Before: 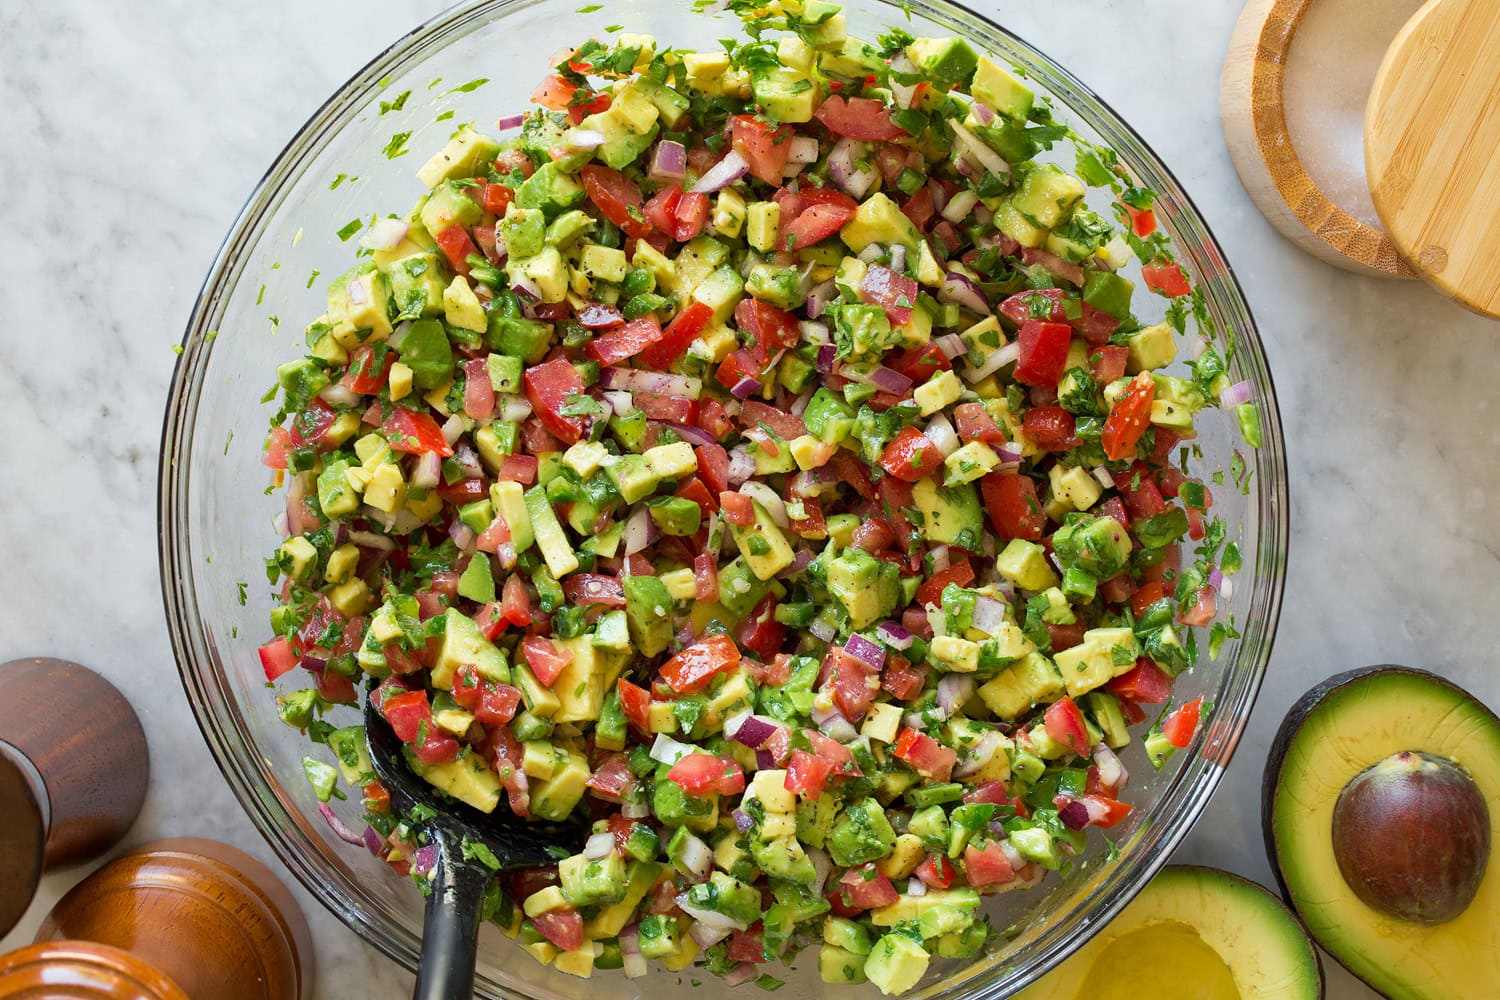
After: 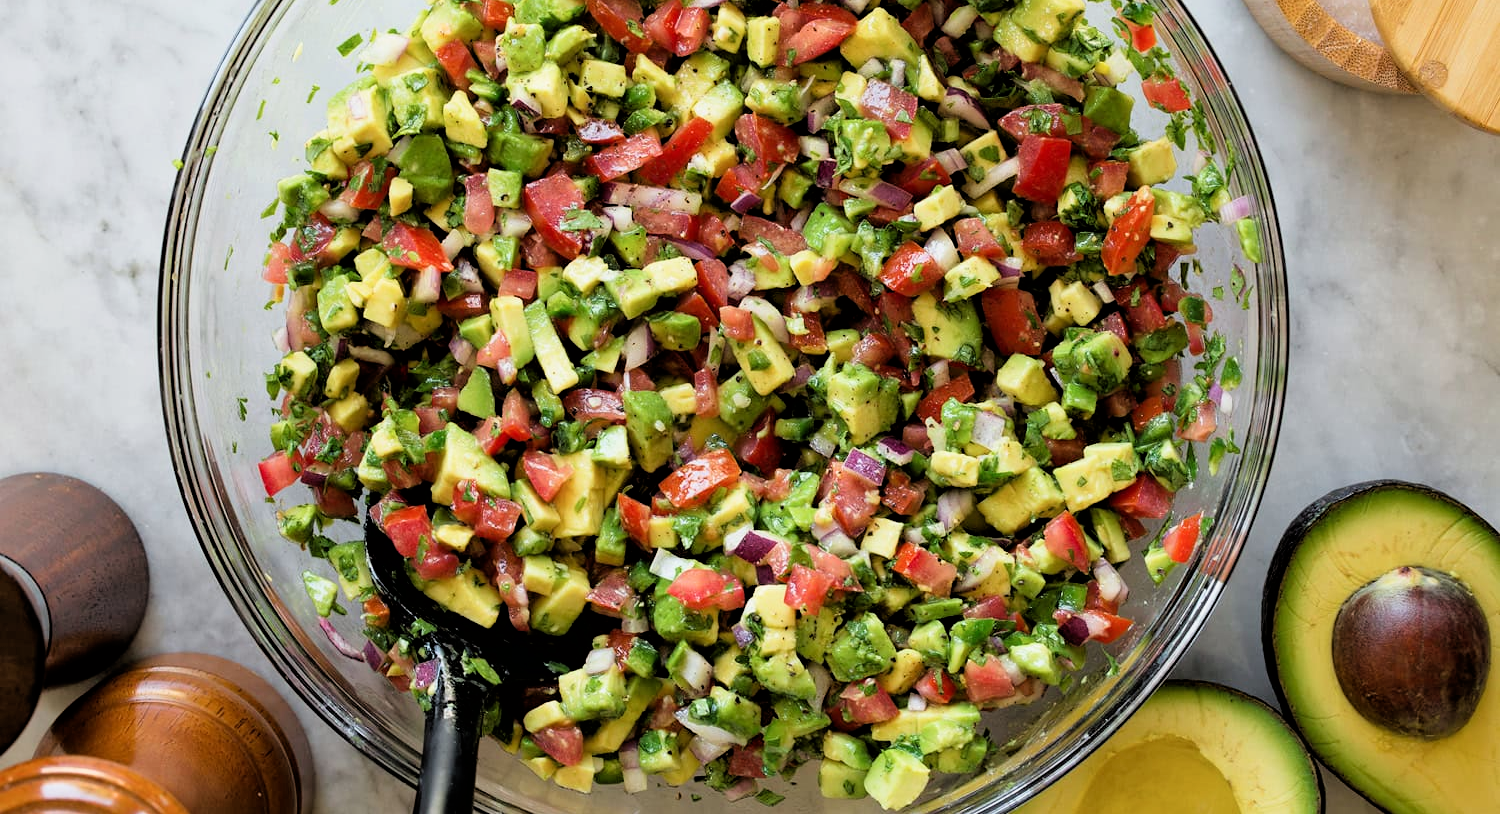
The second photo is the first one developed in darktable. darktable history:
filmic rgb: black relative exposure -3.72 EV, white relative exposure 2.77 EV, dynamic range scaling -5.32%, hardness 3.03
crop and rotate: top 18.507%
